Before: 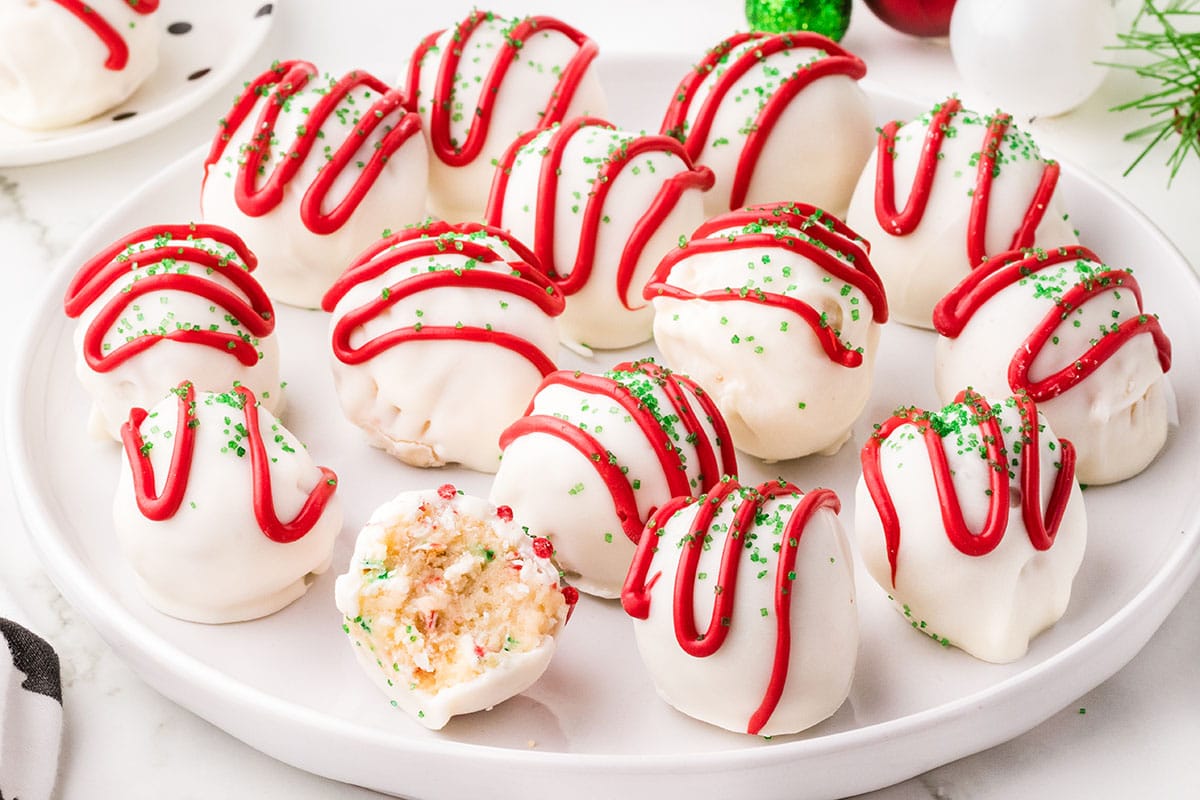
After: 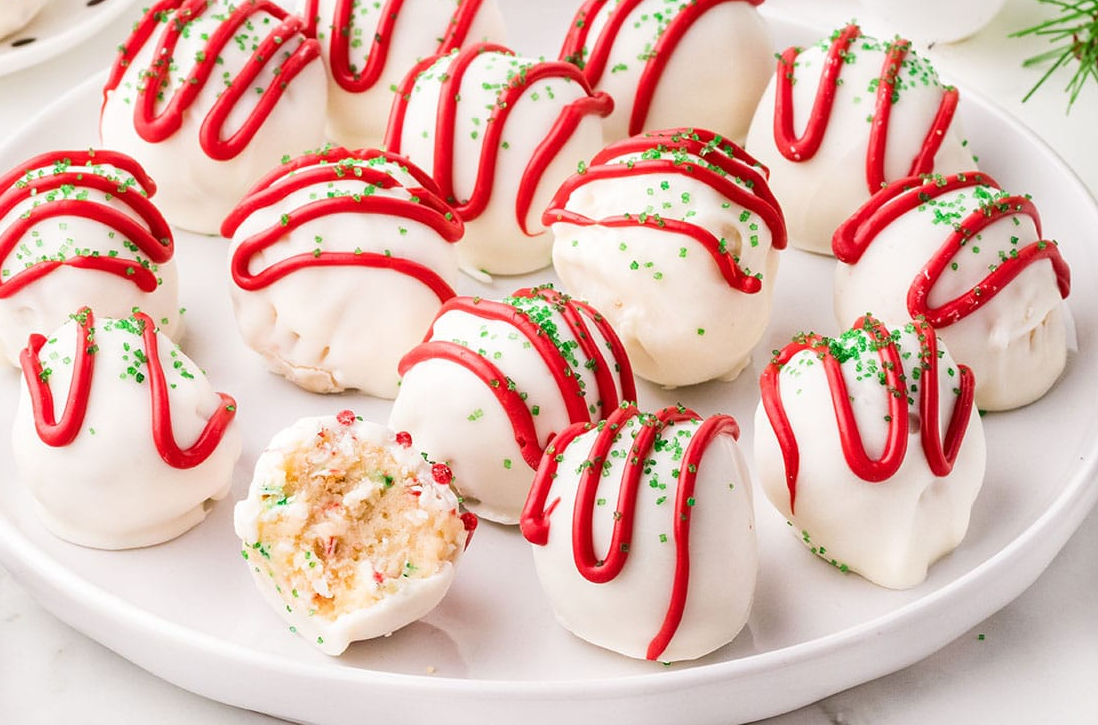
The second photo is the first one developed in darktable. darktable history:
crop and rotate: left 8.466%, top 9.271%
